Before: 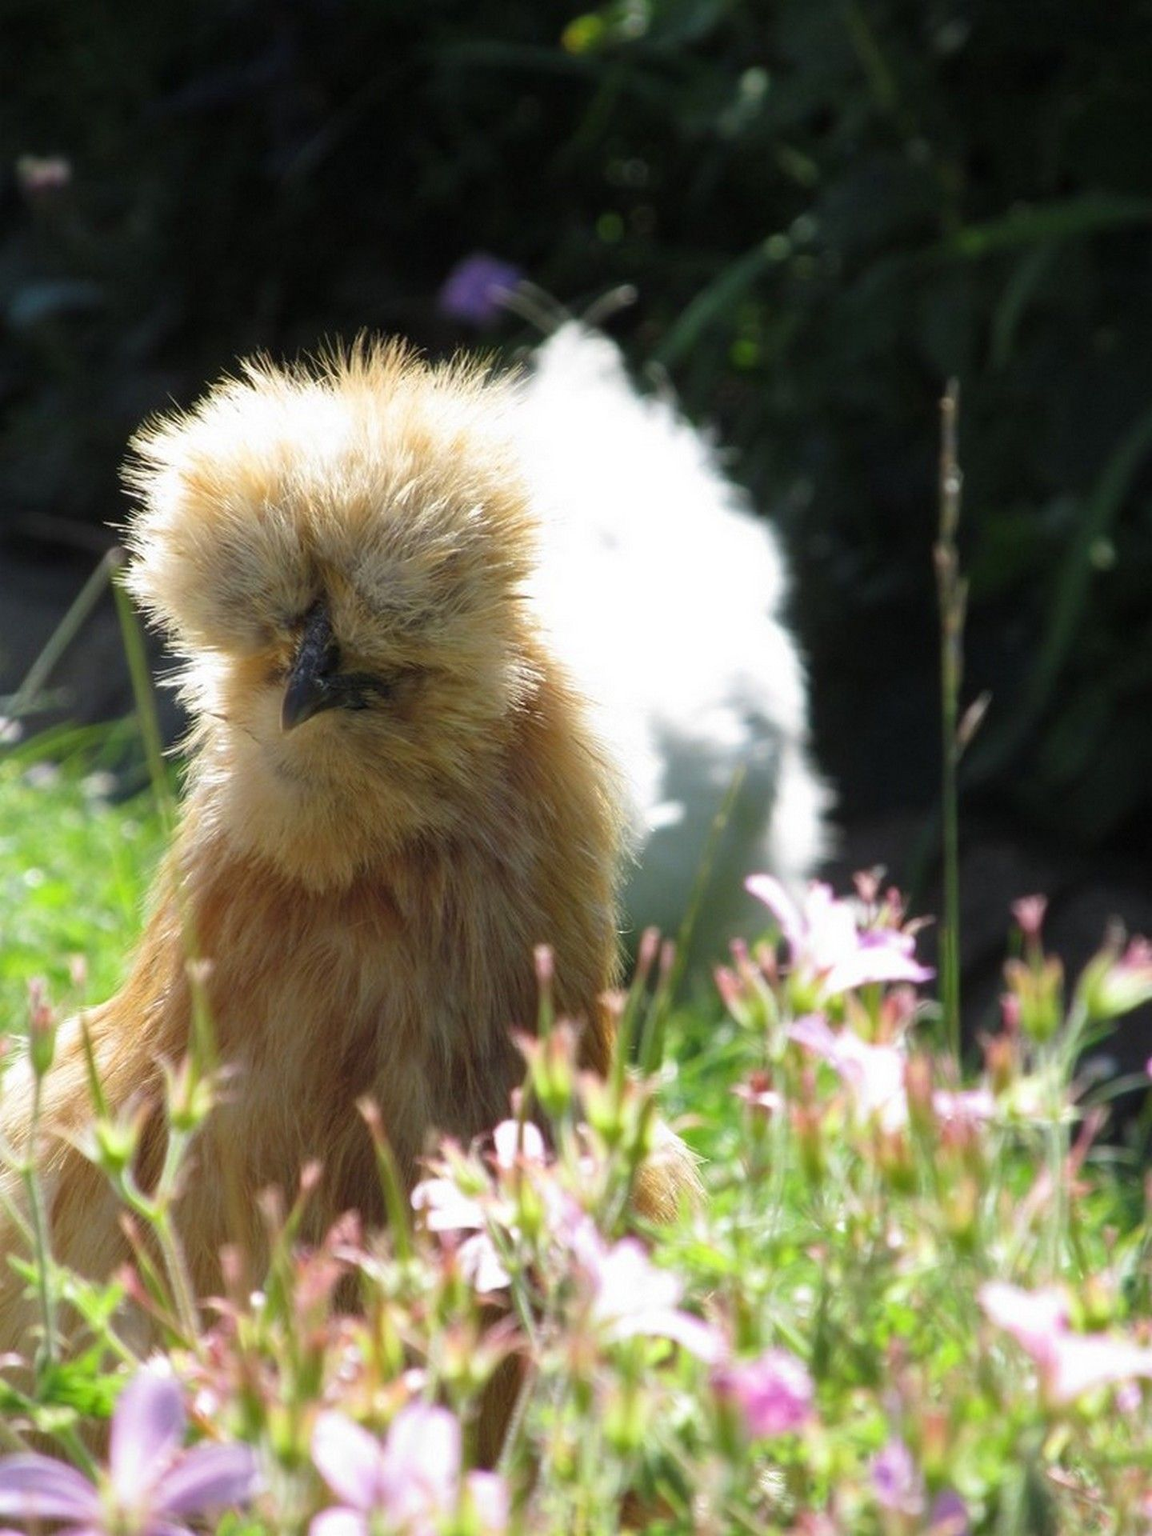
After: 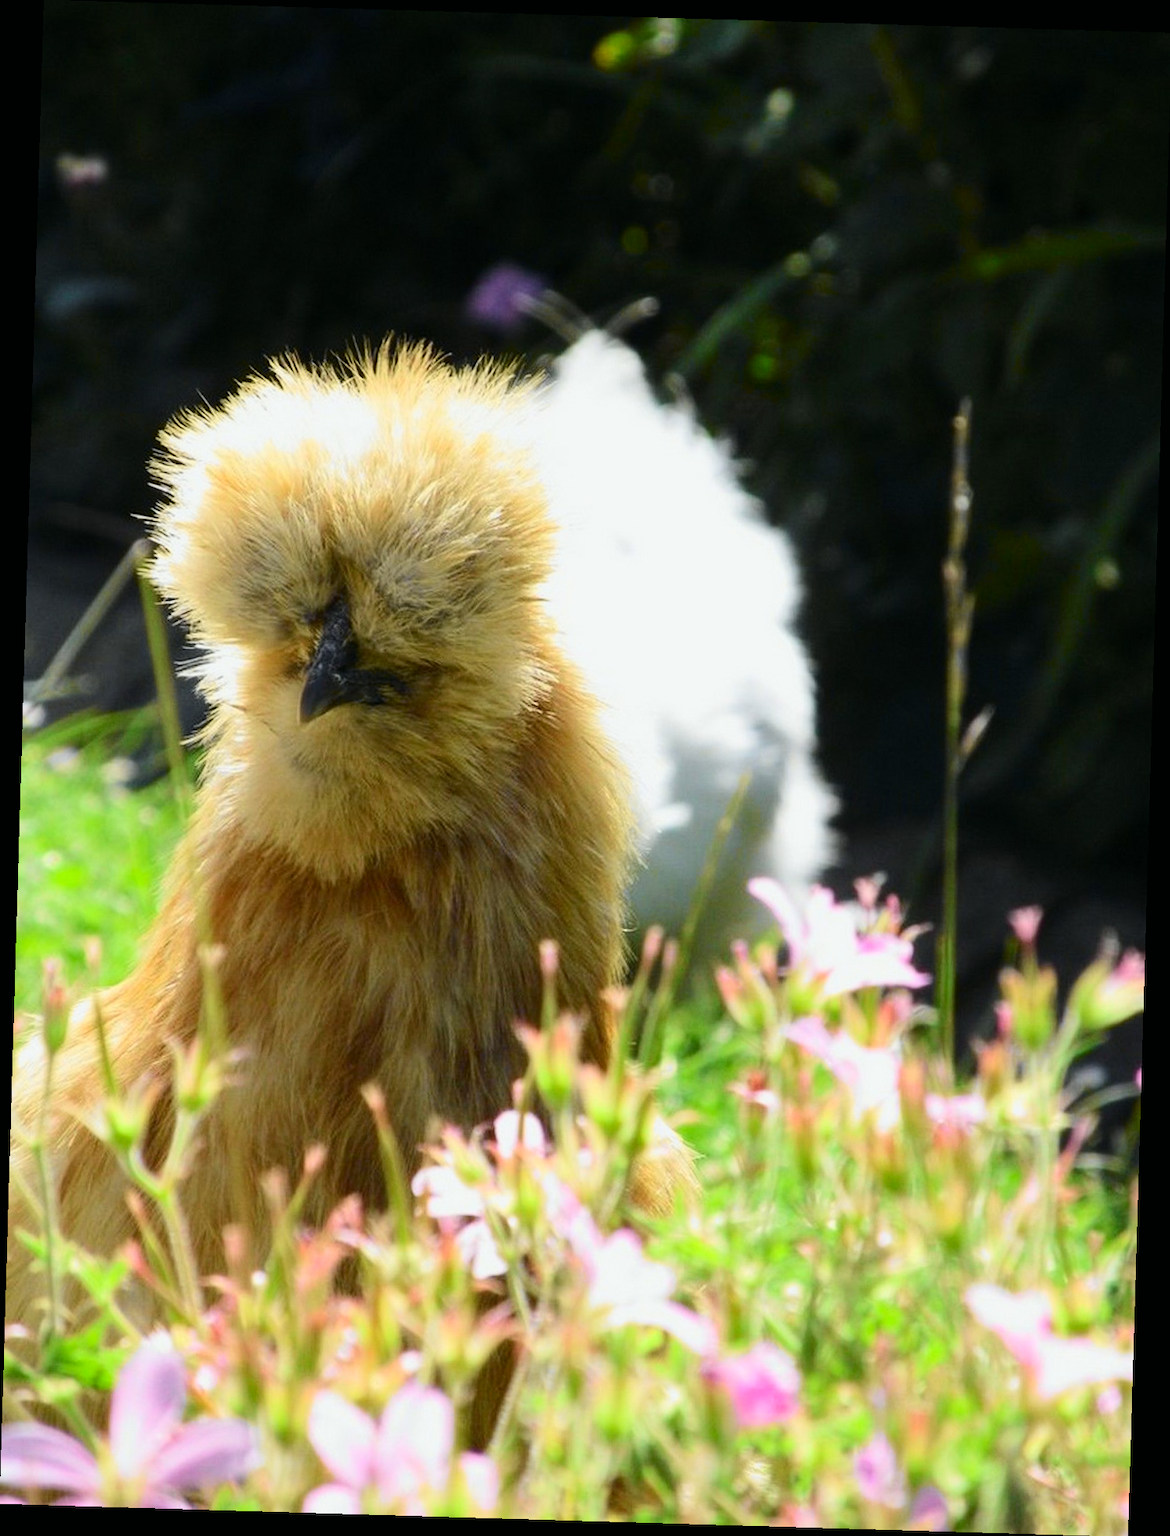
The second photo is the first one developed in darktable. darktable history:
tone curve: curves: ch0 [(0, 0.003) (0.113, 0.081) (0.207, 0.184) (0.515, 0.612) (0.712, 0.793) (0.984, 0.961)]; ch1 [(0, 0) (0.172, 0.123) (0.317, 0.272) (0.414, 0.382) (0.476, 0.479) (0.505, 0.498) (0.534, 0.534) (0.621, 0.65) (0.709, 0.764) (1, 1)]; ch2 [(0, 0) (0.411, 0.424) (0.505, 0.505) (0.521, 0.524) (0.537, 0.57) (0.65, 0.699) (1, 1)], color space Lab, independent channels, preserve colors none
crop and rotate: angle -1.68°
